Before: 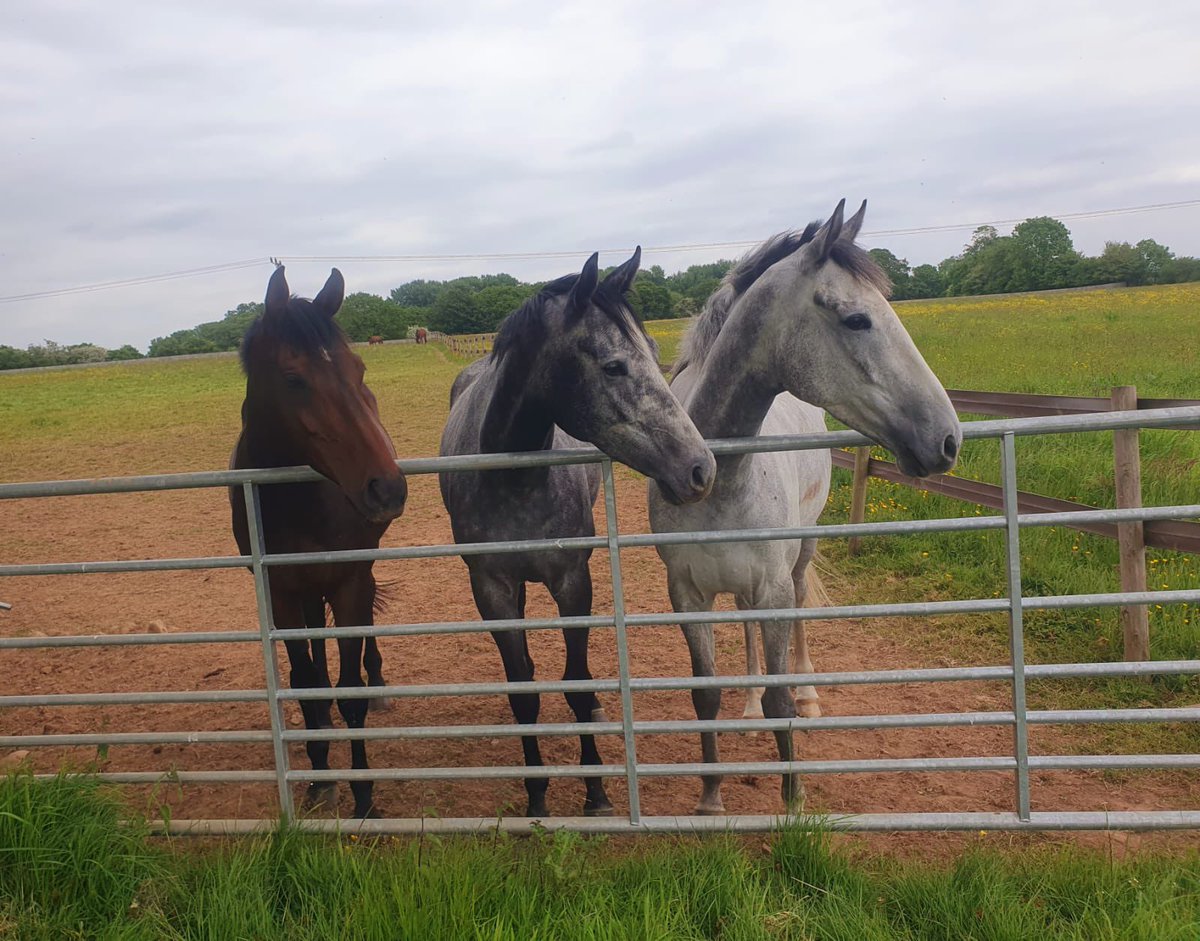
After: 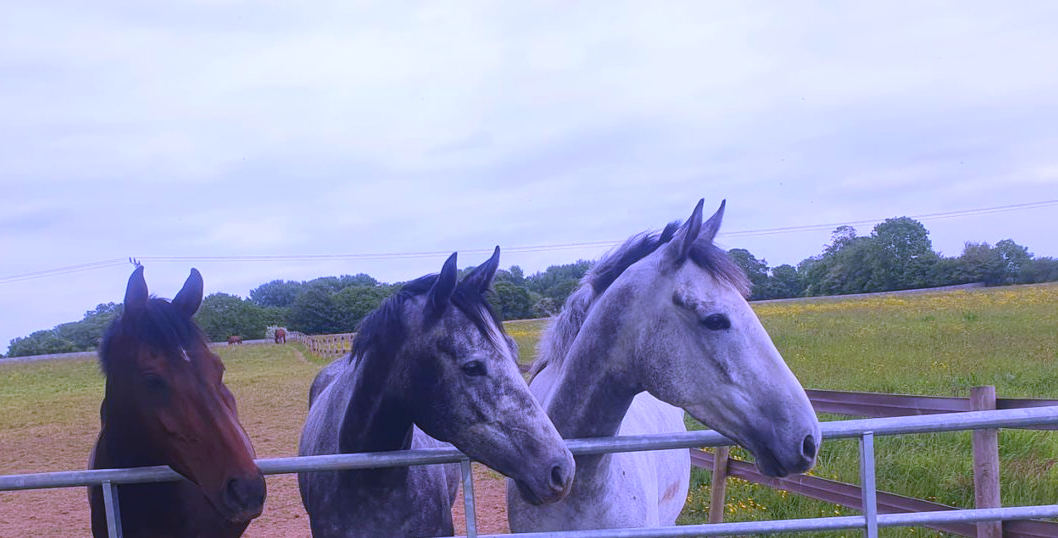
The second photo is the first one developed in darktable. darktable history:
contrast brightness saturation: contrast 0.1, brightness 0.03, saturation 0.09
crop and rotate: left 11.812%, bottom 42.776%
white balance: red 0.98, blue 1.61
